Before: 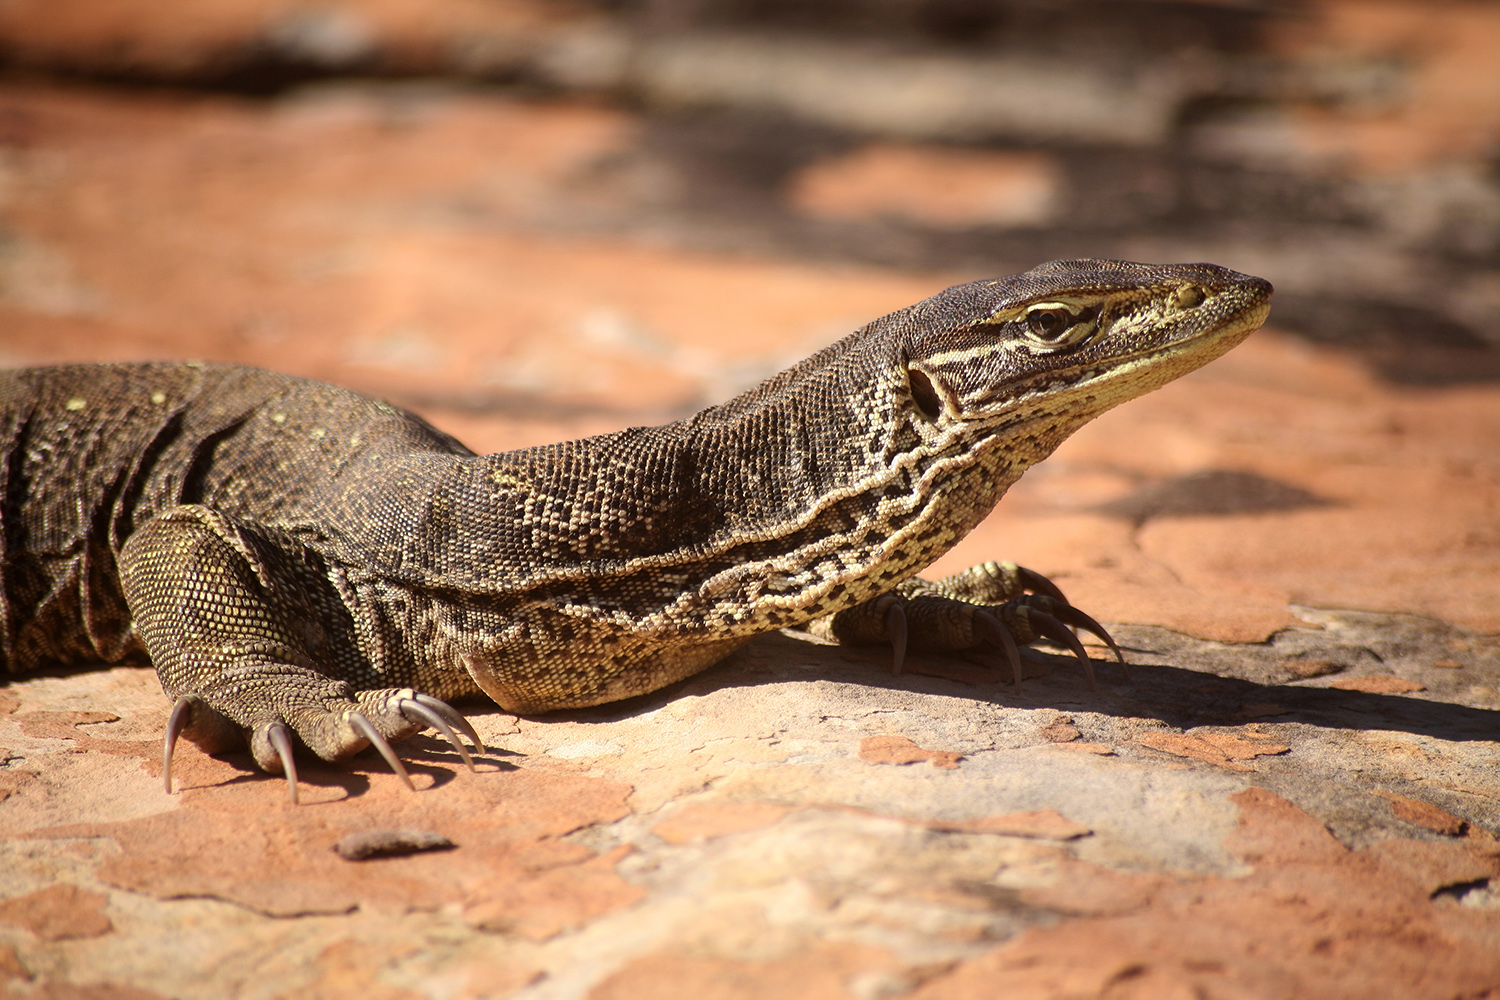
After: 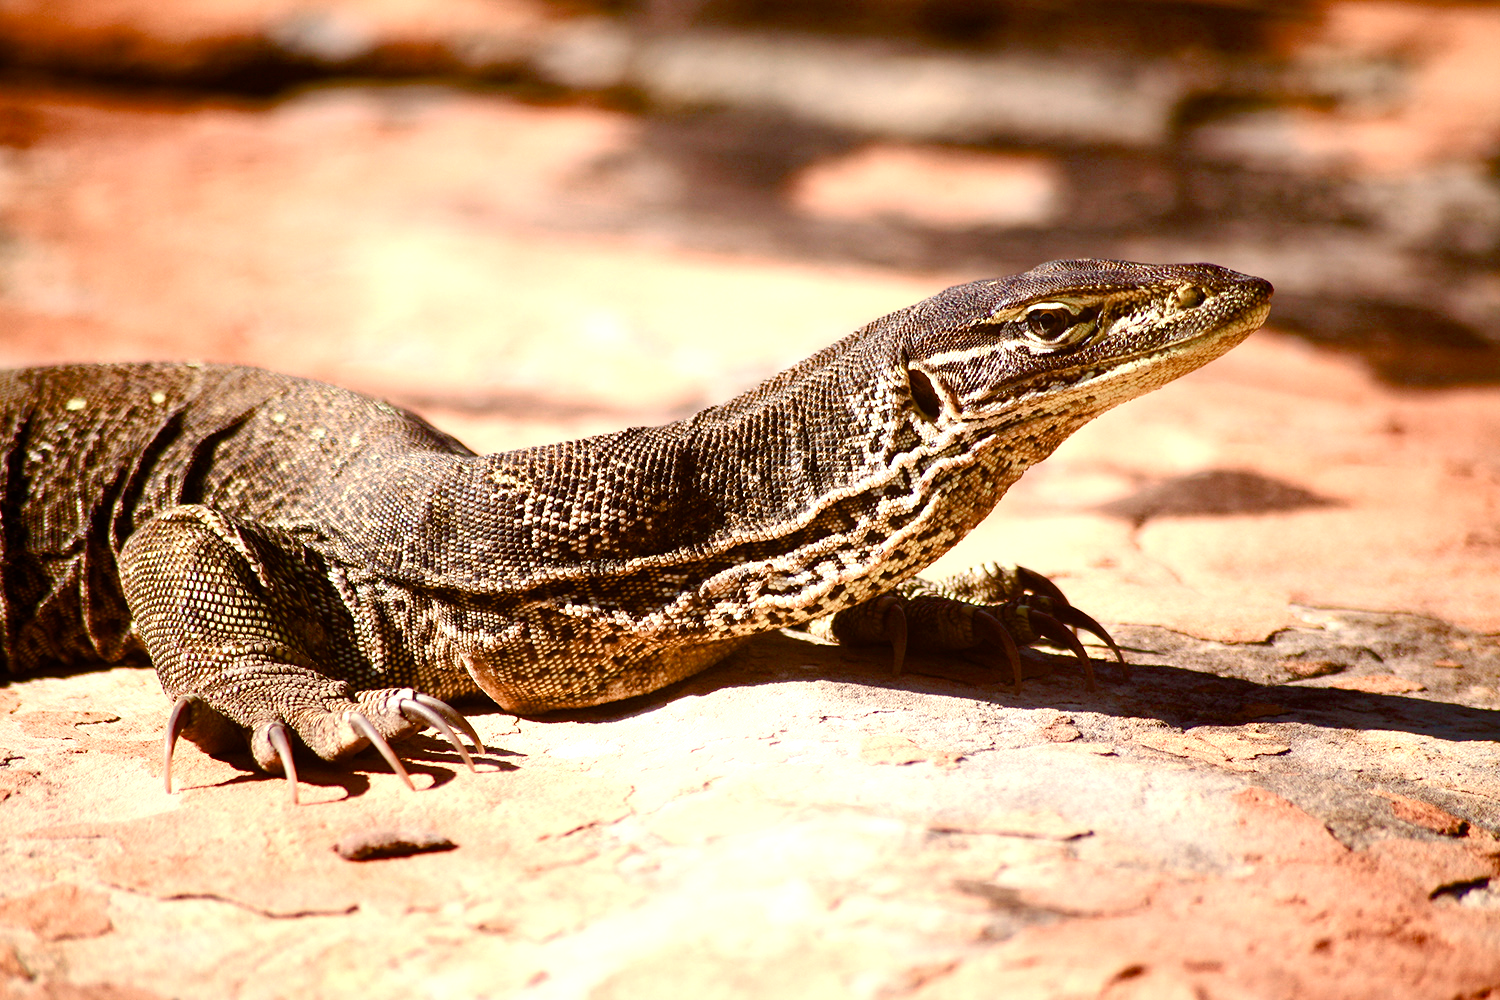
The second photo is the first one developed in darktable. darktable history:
exposure: black level correction 0, exposure 0.499 EV, compensate highlight preservation false
color balance rgb: shadows lift › chroma 2.016%, shadows lift › hue 215.29°, linear chroma grading › global chroma 8.723%, perceptual saturation grading › global saturation 20%, perceptual saturation grading › highlights -50.487%, perceptual saturation grading › shadows 30.653%, global vibrance -1.309%, saturation formula JzAzBz (2021)
